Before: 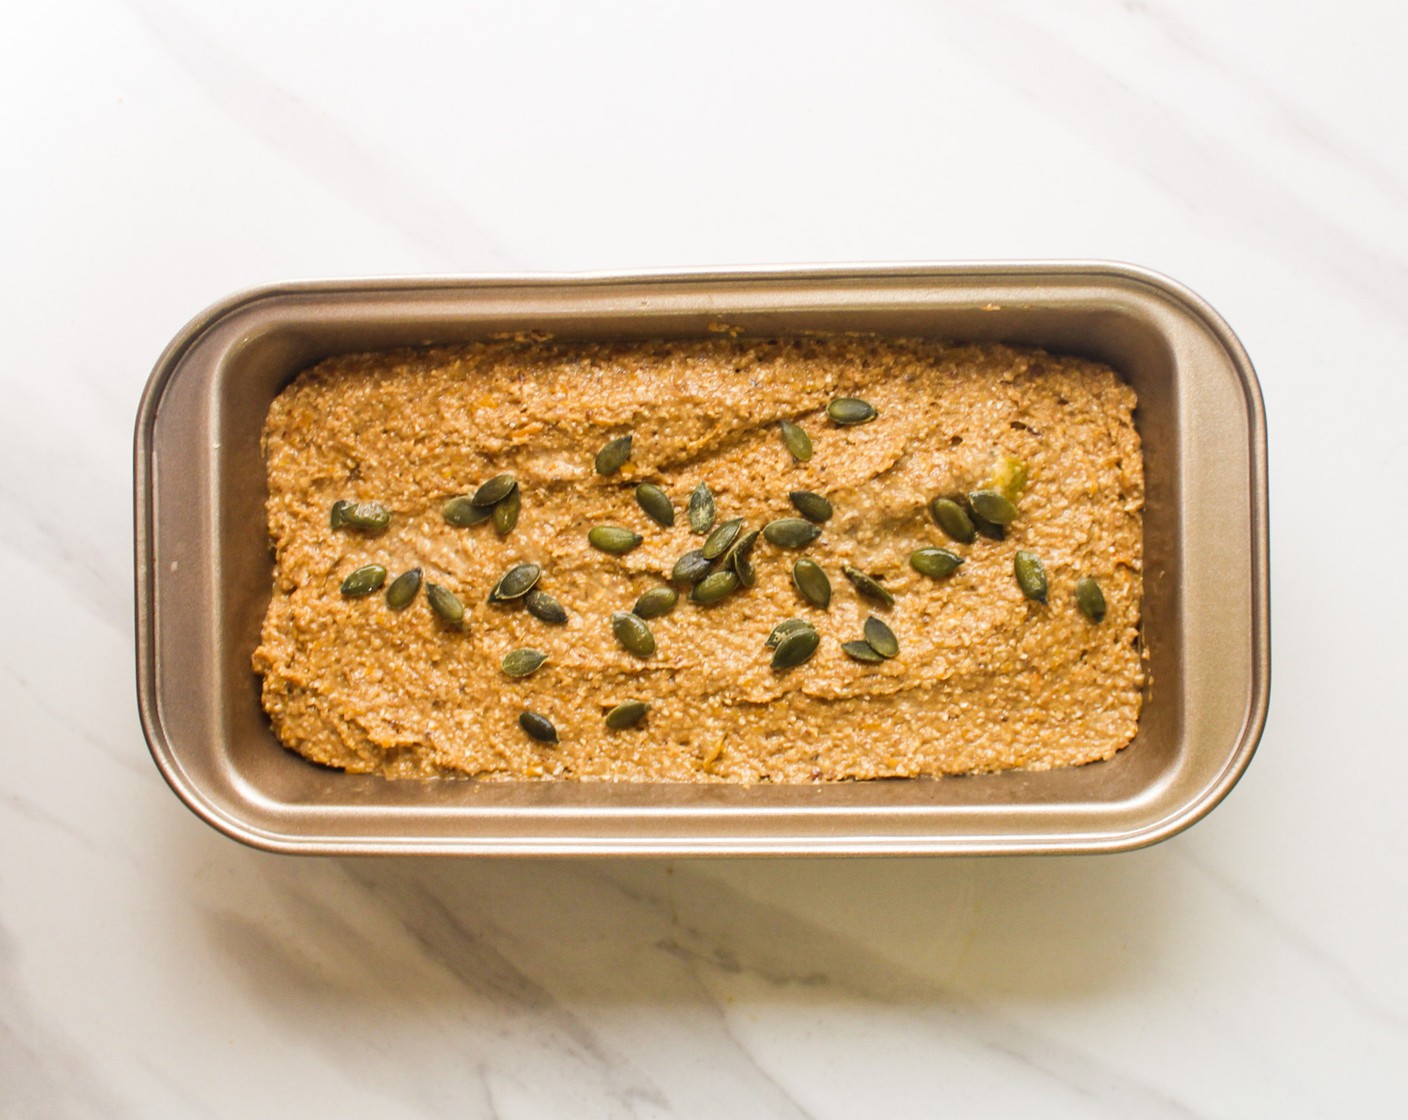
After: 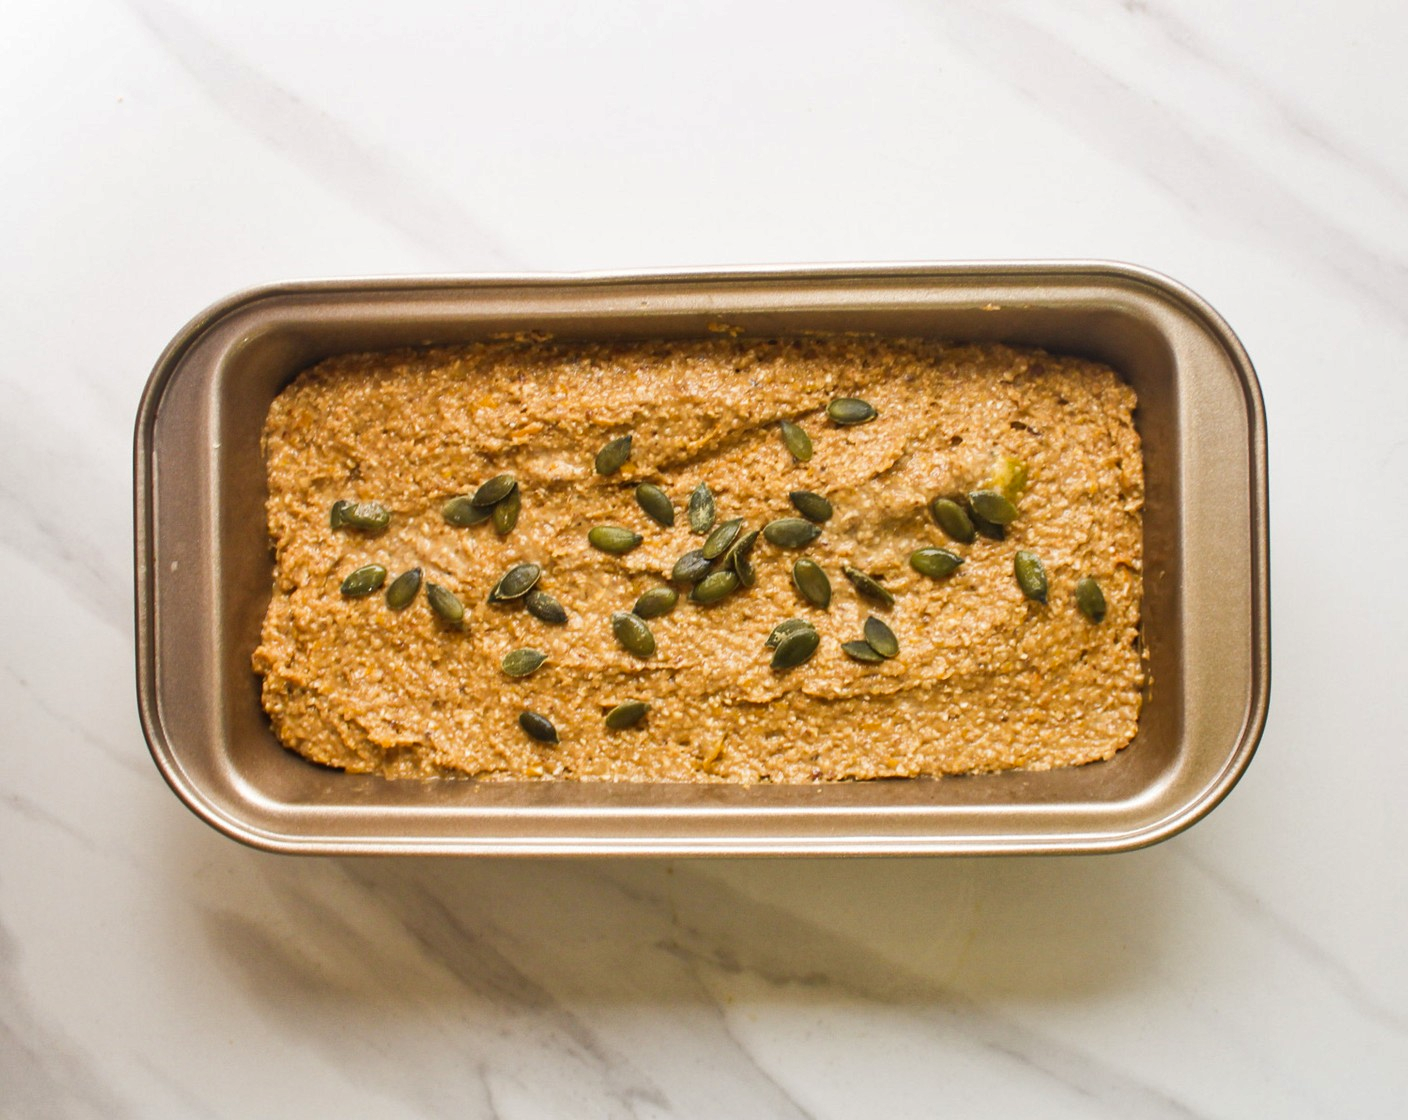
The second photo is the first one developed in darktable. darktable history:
shadows and highlights: shadows 58.86, soften with gaussian
